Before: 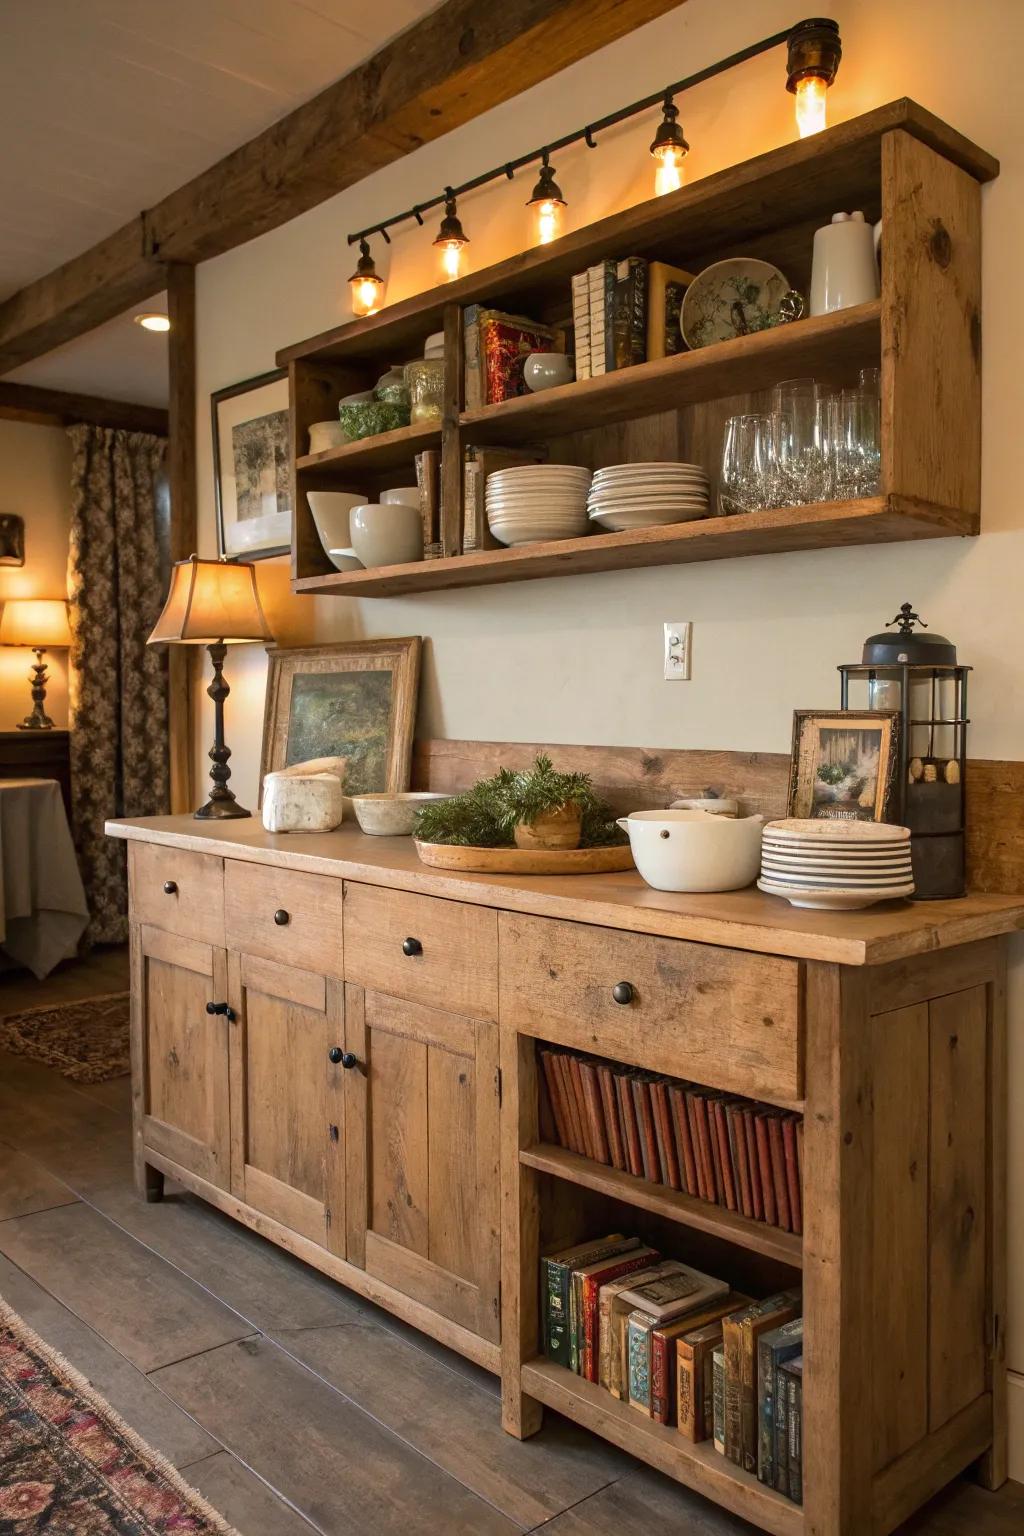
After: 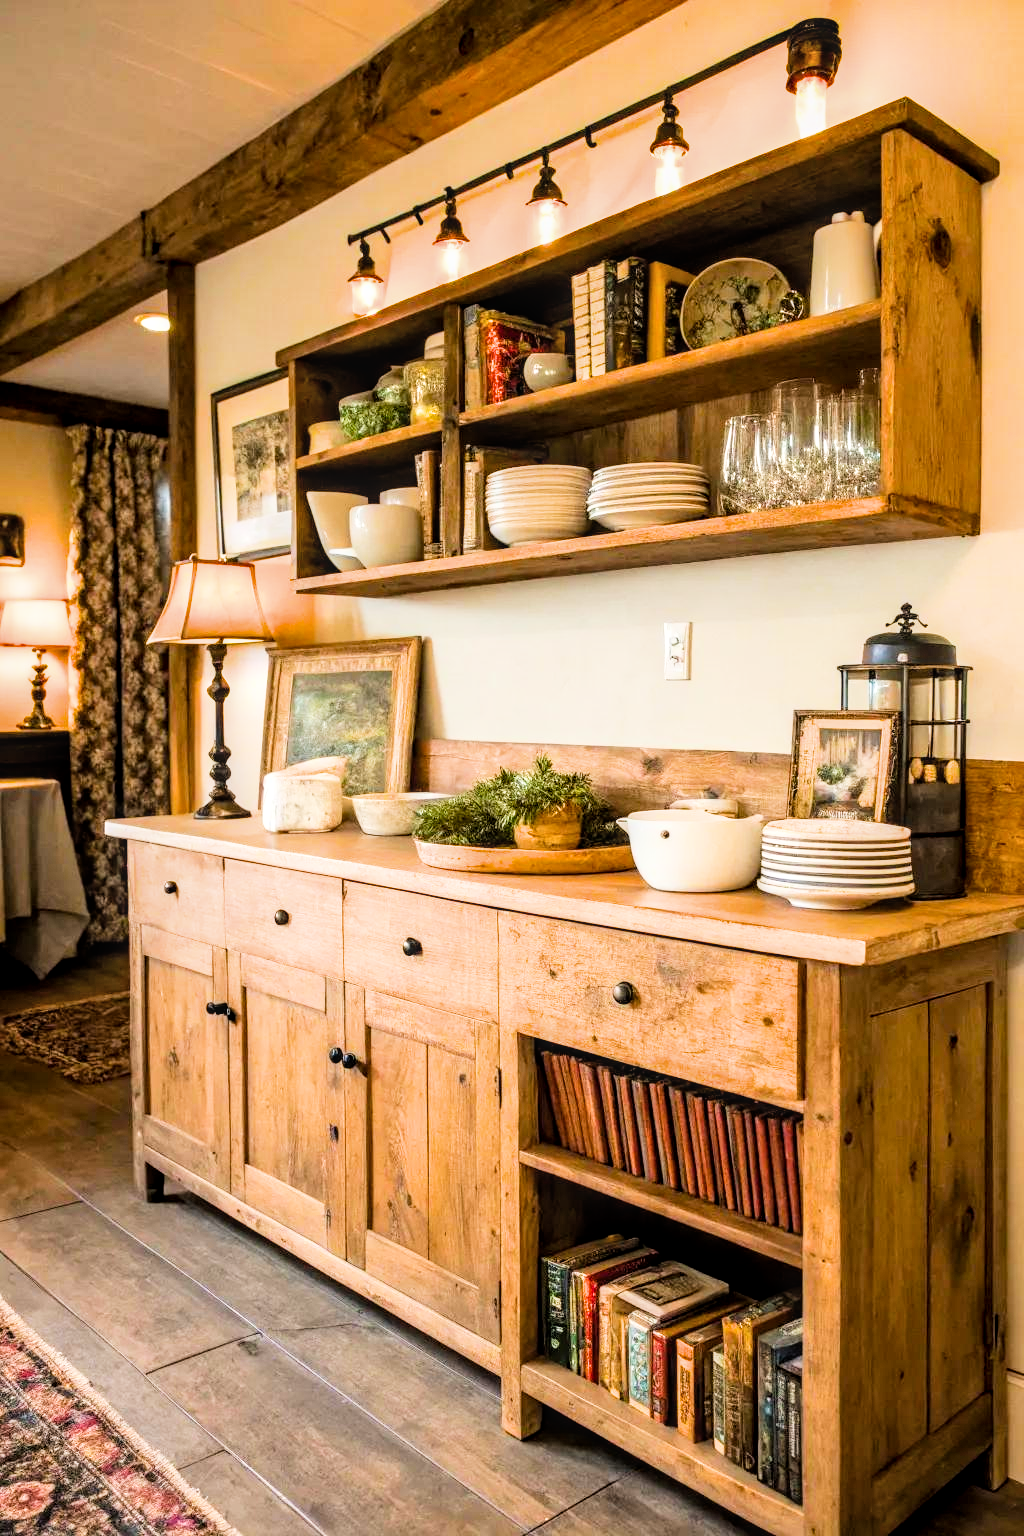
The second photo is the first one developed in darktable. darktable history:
local contrast: on, module defaults
color balance rgb: perceptual saturation grading › global saturation 20%, global vibrance 20%
exposure: black level correction 0, exposure 1.3 EV, compensate highlight preservation false
filmic rgb: black relative exposure -5 EV, hardness 2.88, contrast 1.4, highlights saturation mix -30%
